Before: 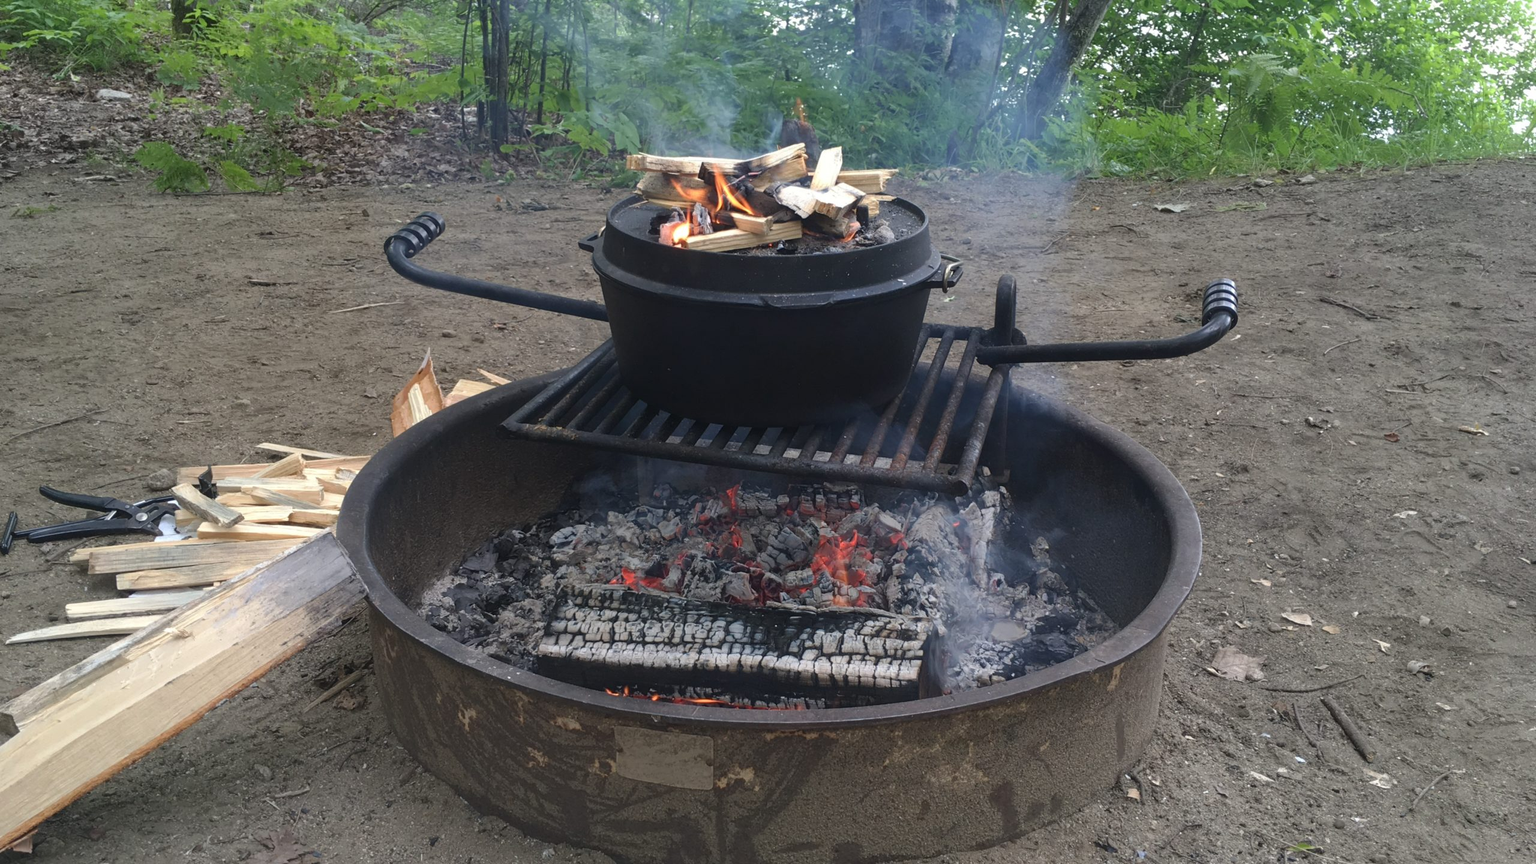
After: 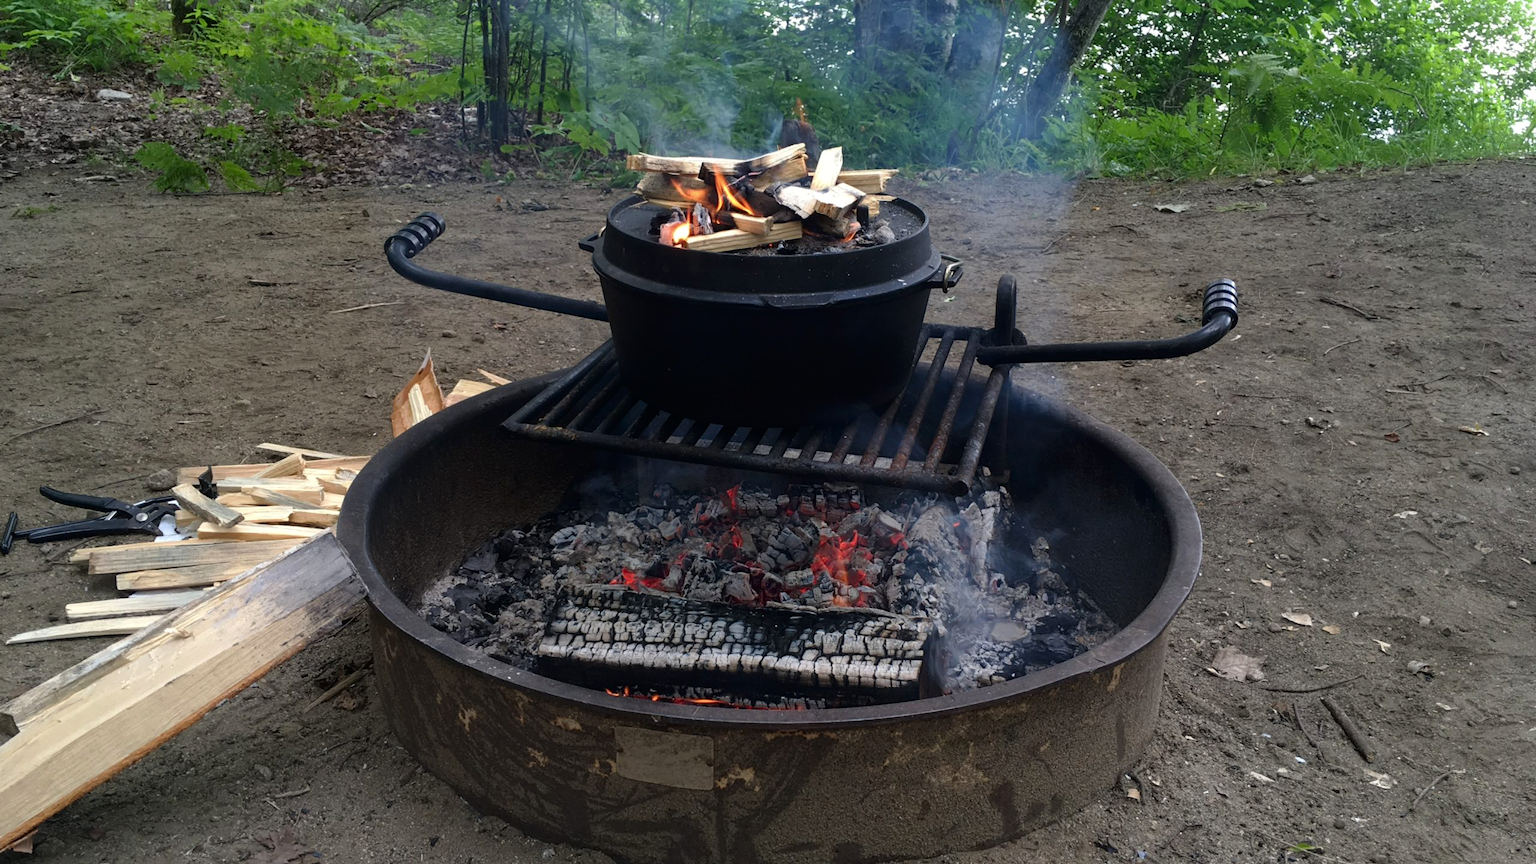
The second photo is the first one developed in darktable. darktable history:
tone equalizer: on, module defaults
contrast brightness saturation: contrast 0.07, brightness -0.14, saturation 0.11
rgb curve: curves: ch0 [(0, 0) (0.136, 0.078) (0.262, 0.245) (0.414, 0.42) (1, 1)], compensate middle gray true, preserve colors basic power
